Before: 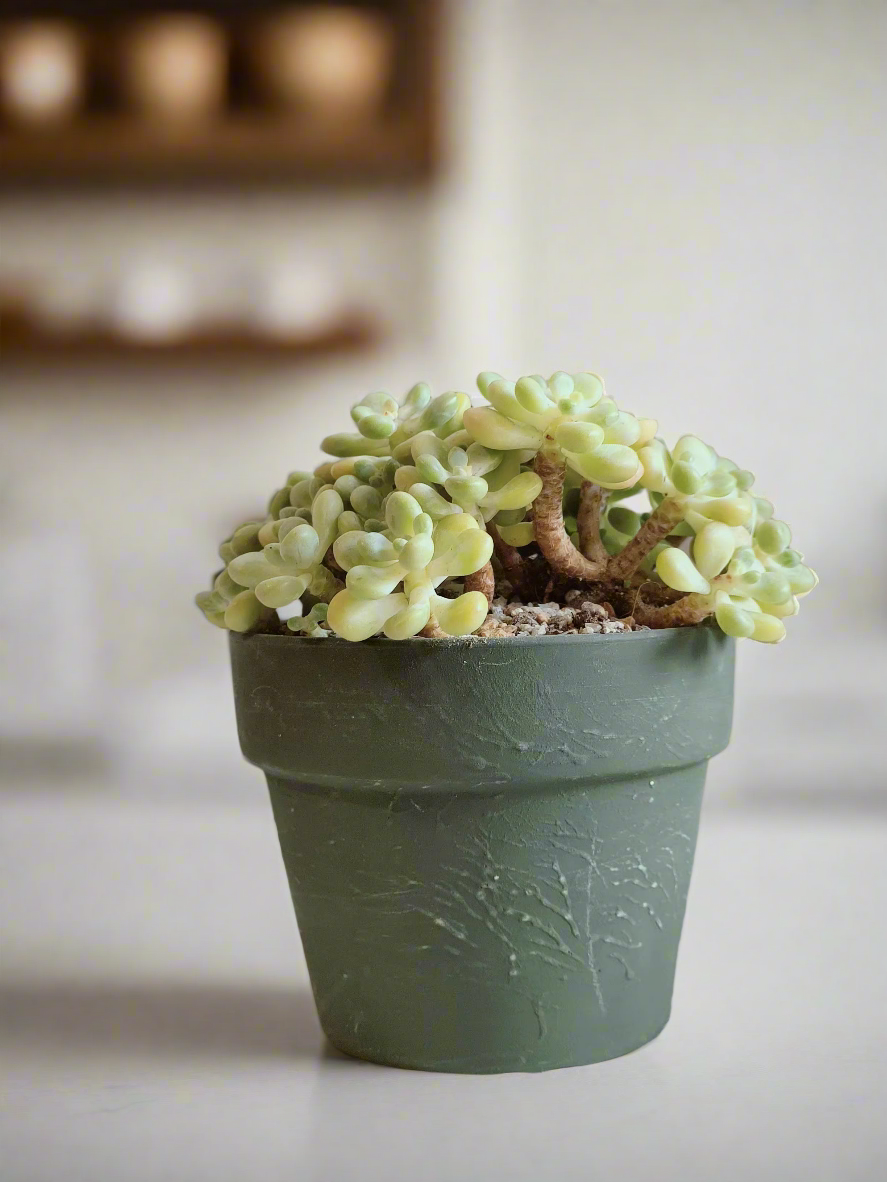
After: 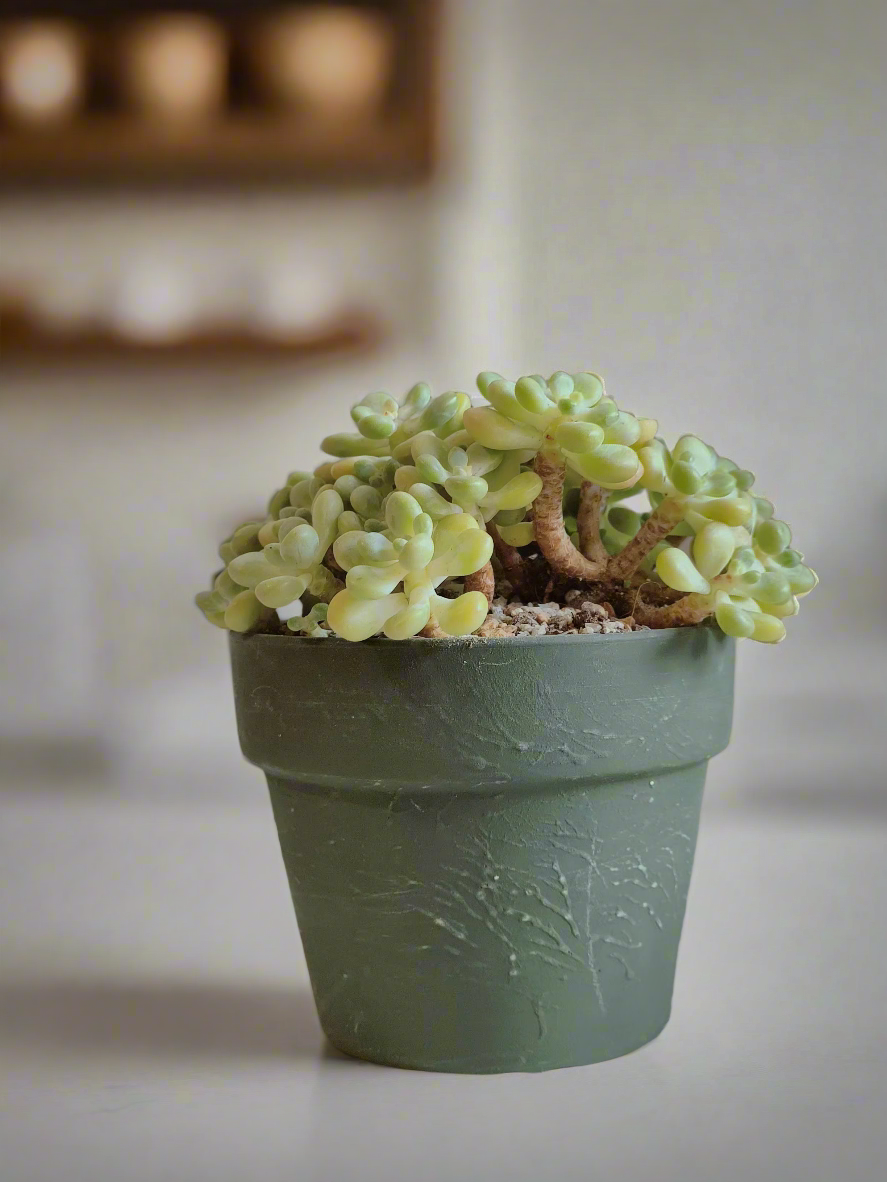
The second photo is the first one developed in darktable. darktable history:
shadows and highlights: shadows 24.8, highlights -70.6
